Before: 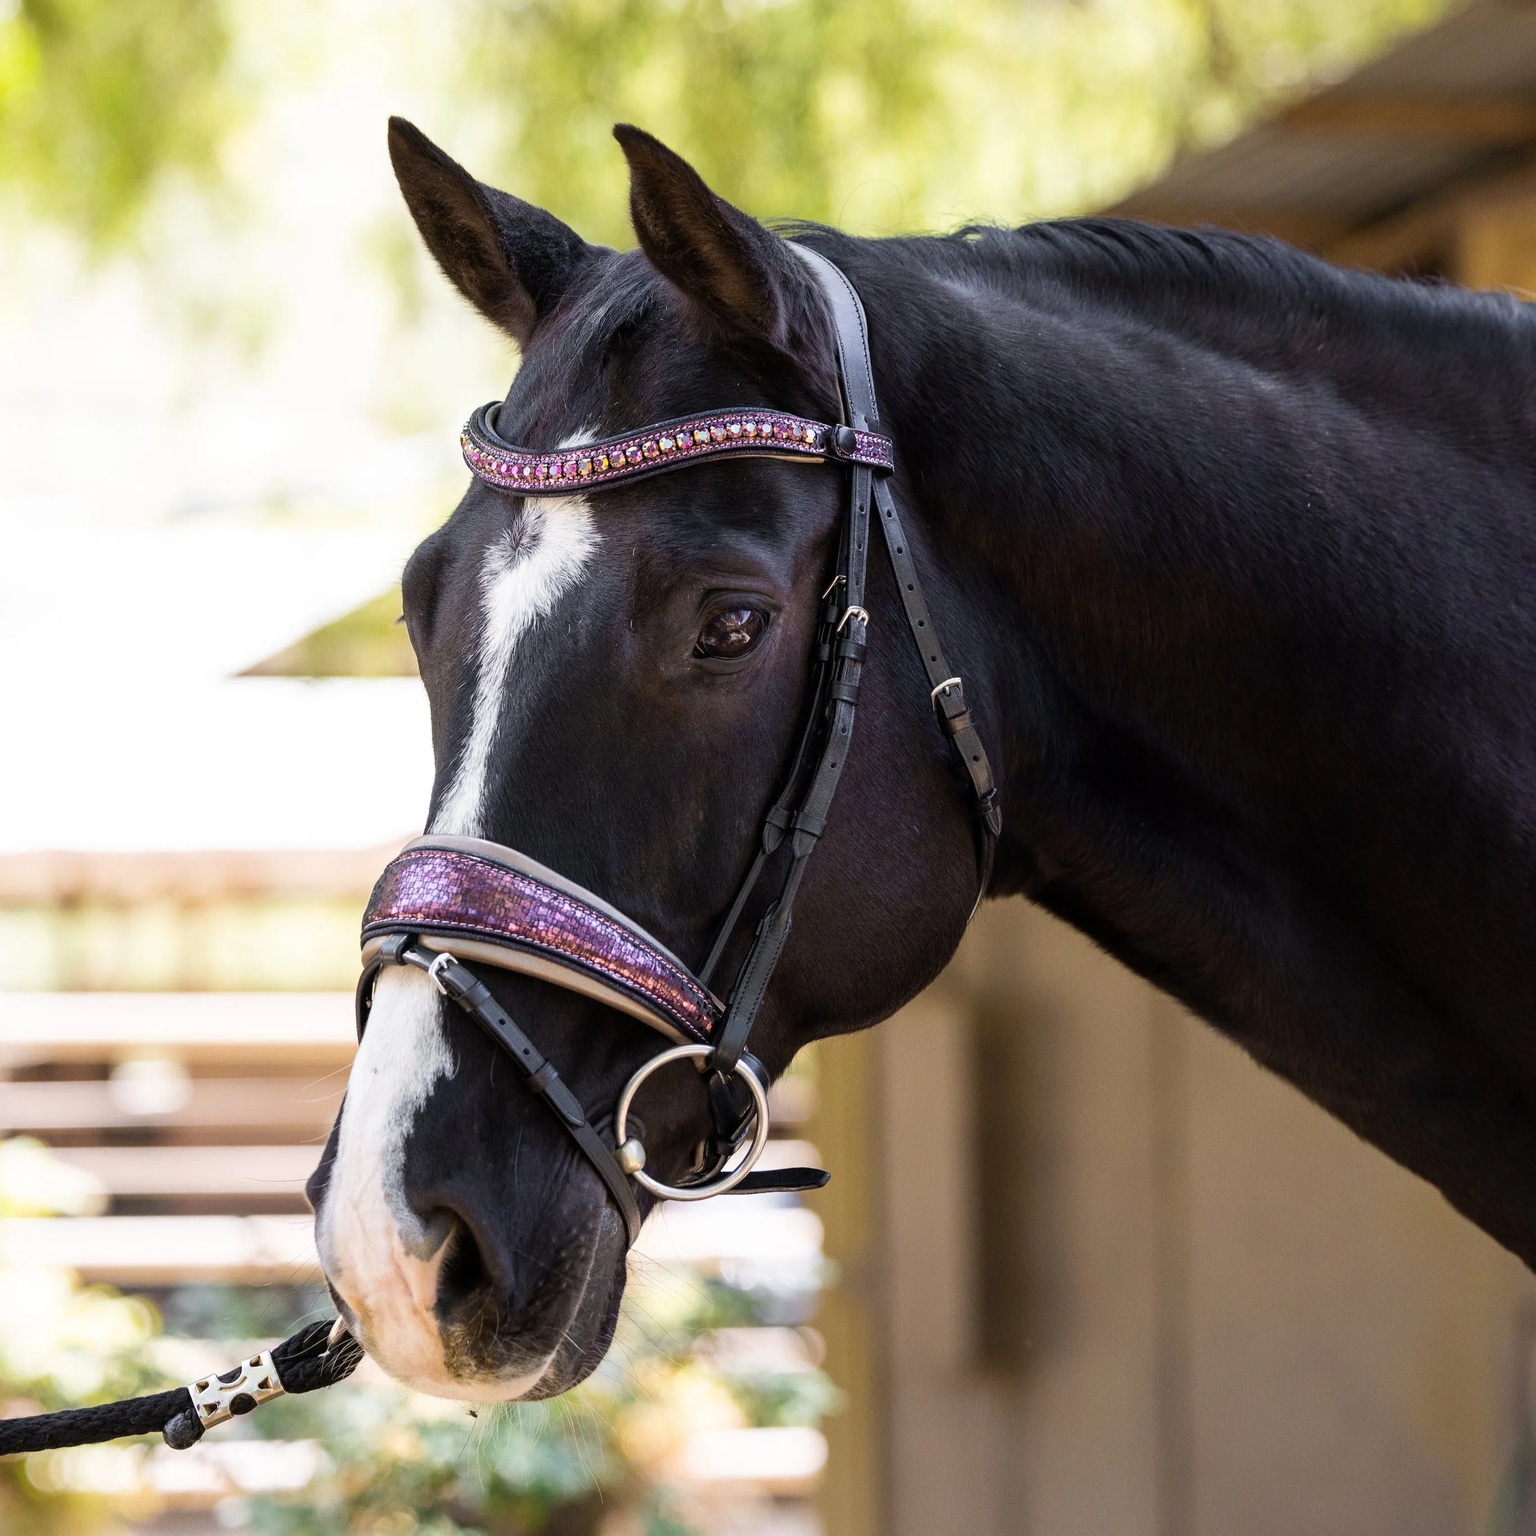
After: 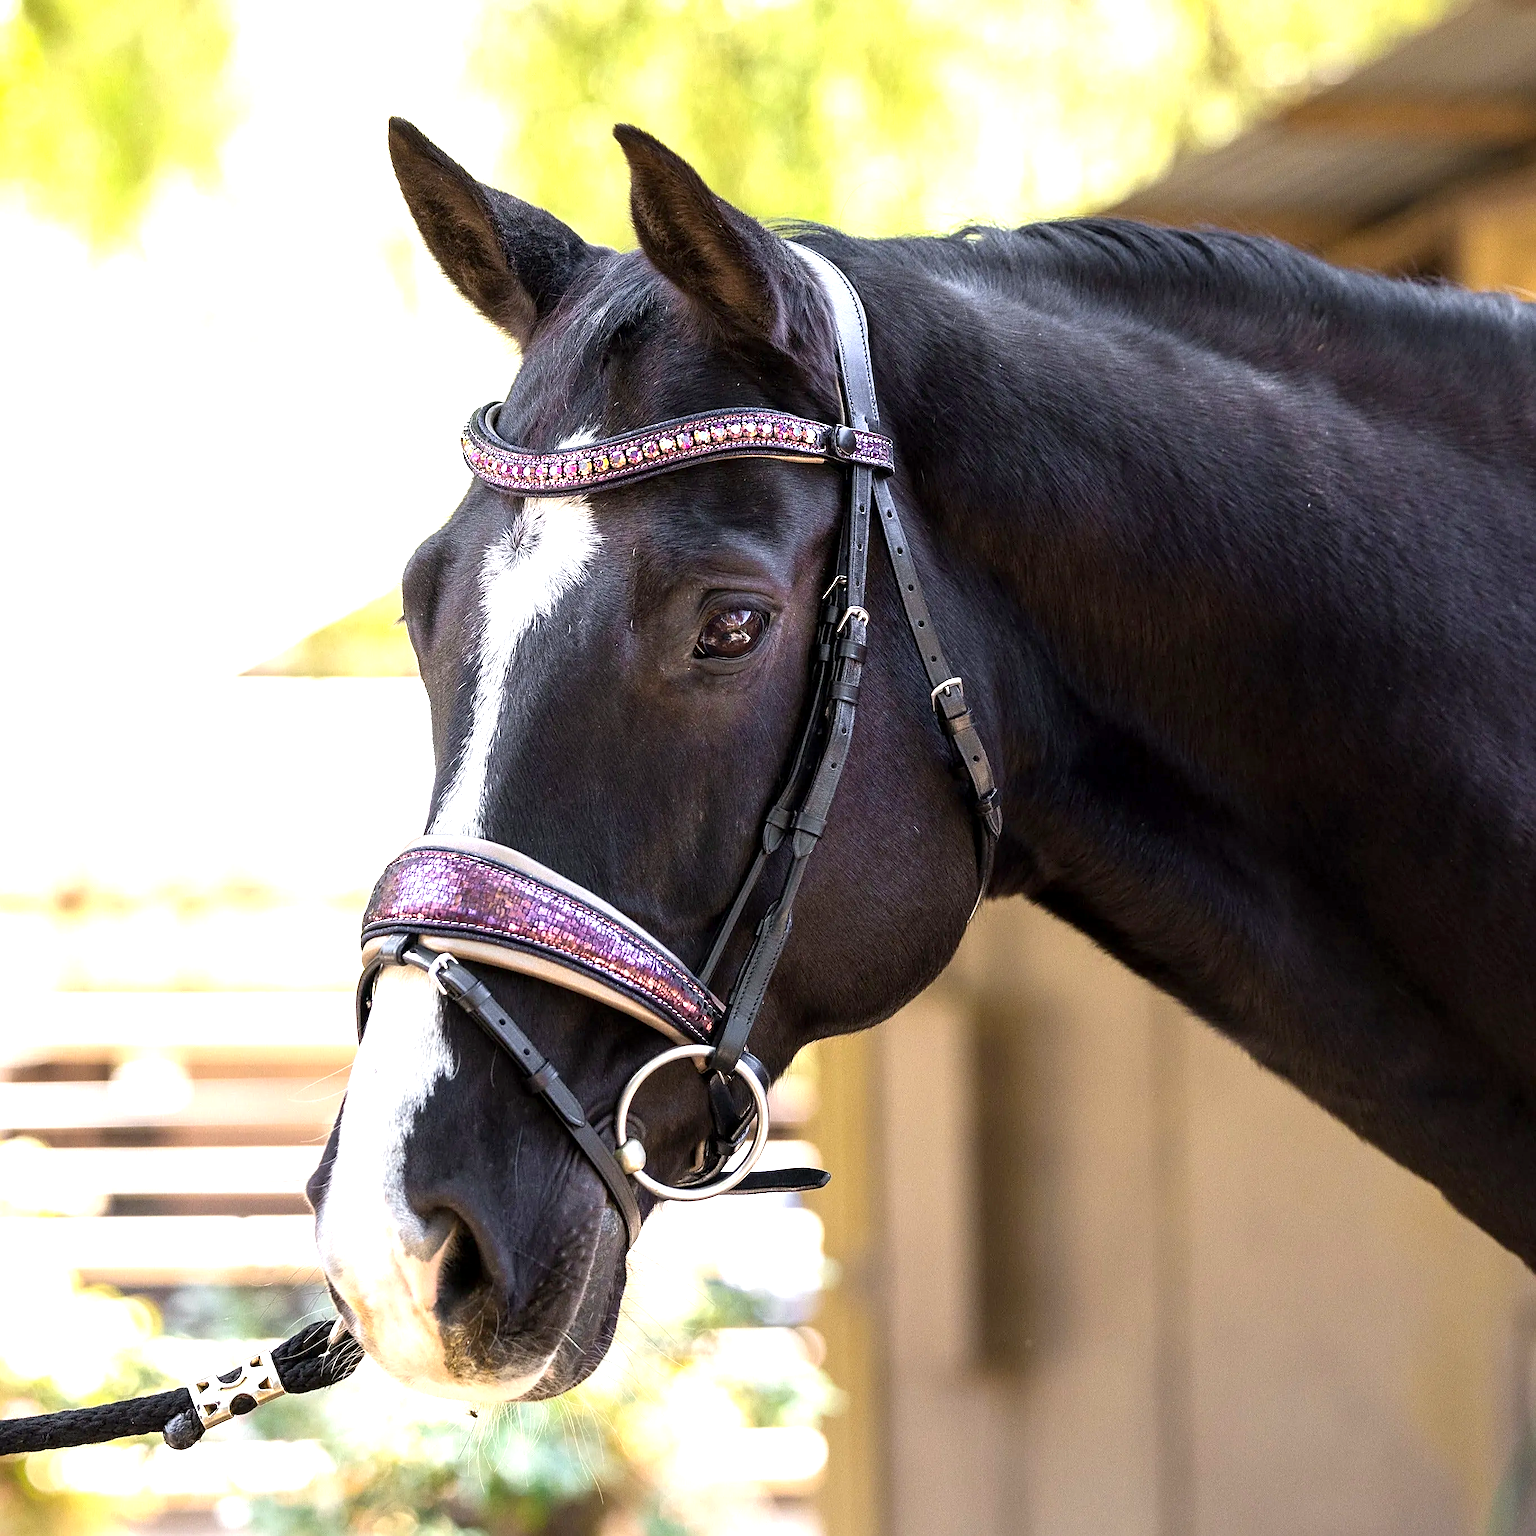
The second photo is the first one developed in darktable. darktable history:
sharpen: on, module defaults
exposure: black level correction 0.001, exposure 0.955 EV, compensate exposure bias true, compensate highlight preservation false
